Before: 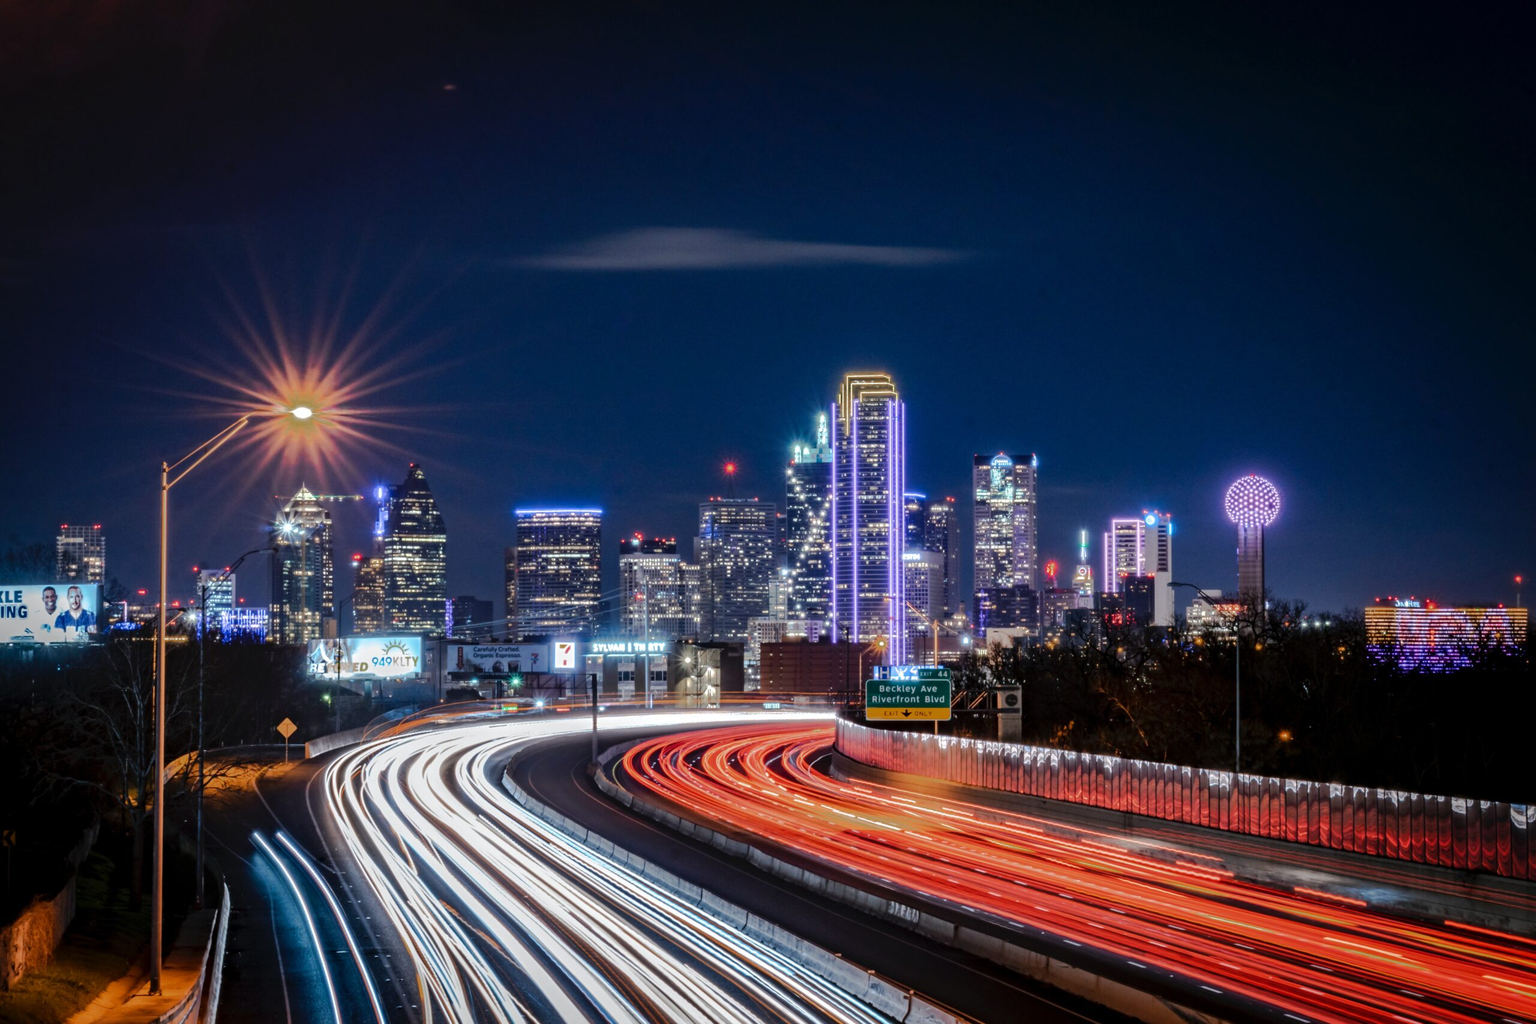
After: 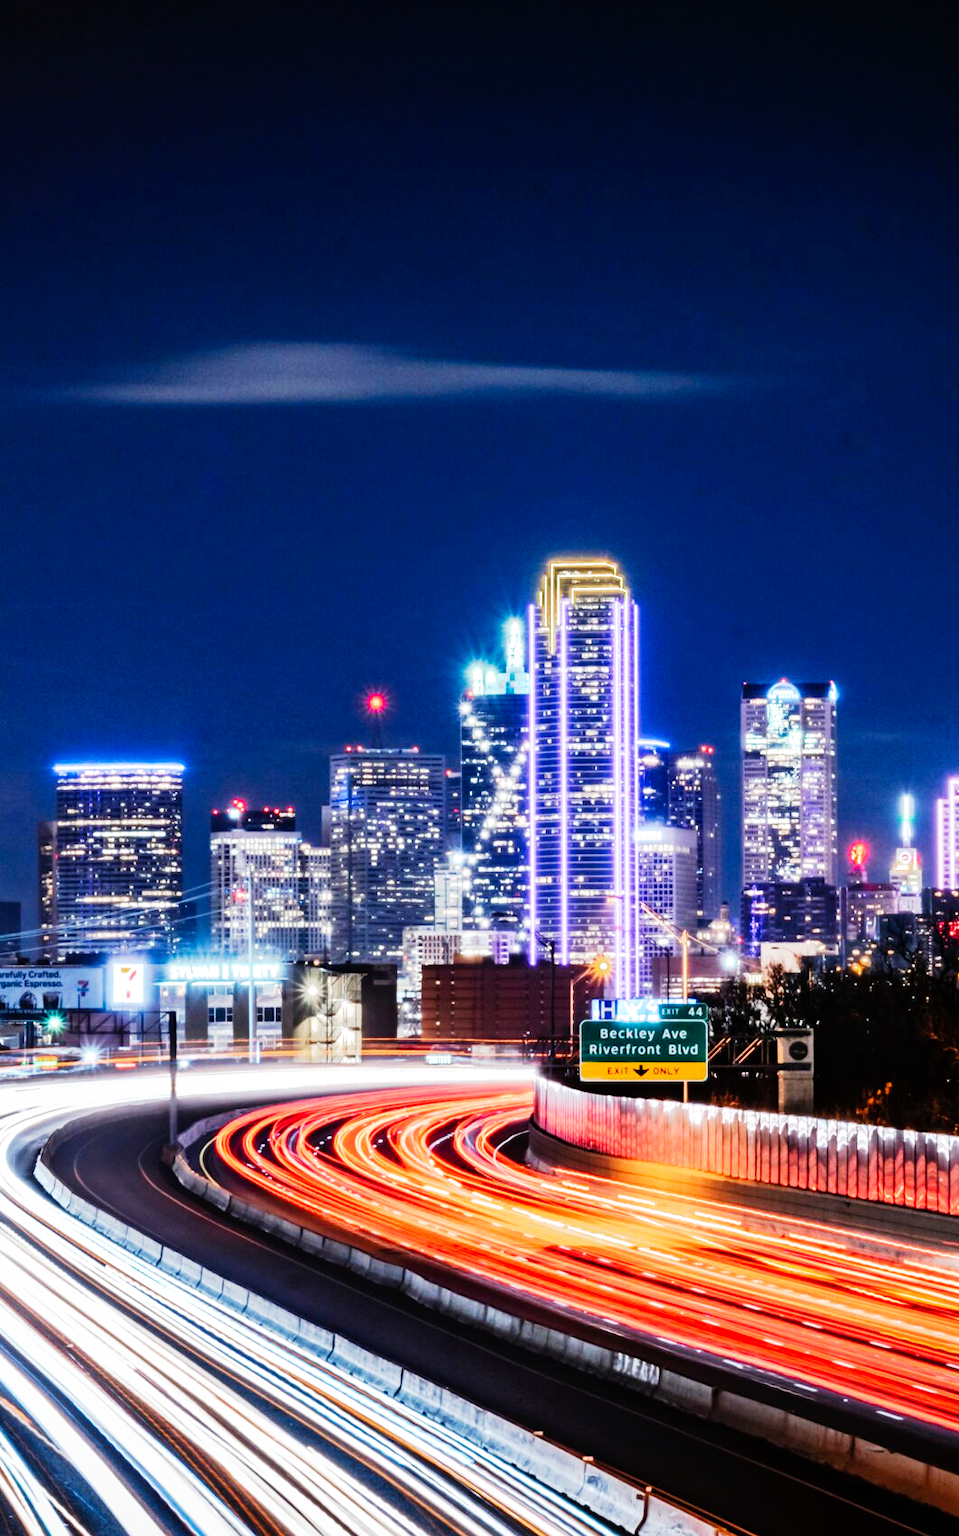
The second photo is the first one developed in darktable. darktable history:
crop: left 31.229%, right 27.105%
base curve: curves: ch0 [(0, 0) (0.007, 0.004) (0.027, 0.03) (0.046, 0.07) (0.207, 0.54) (0.442, 0.872) (0.673, 0.972) (1, 1)], preserve colors none
